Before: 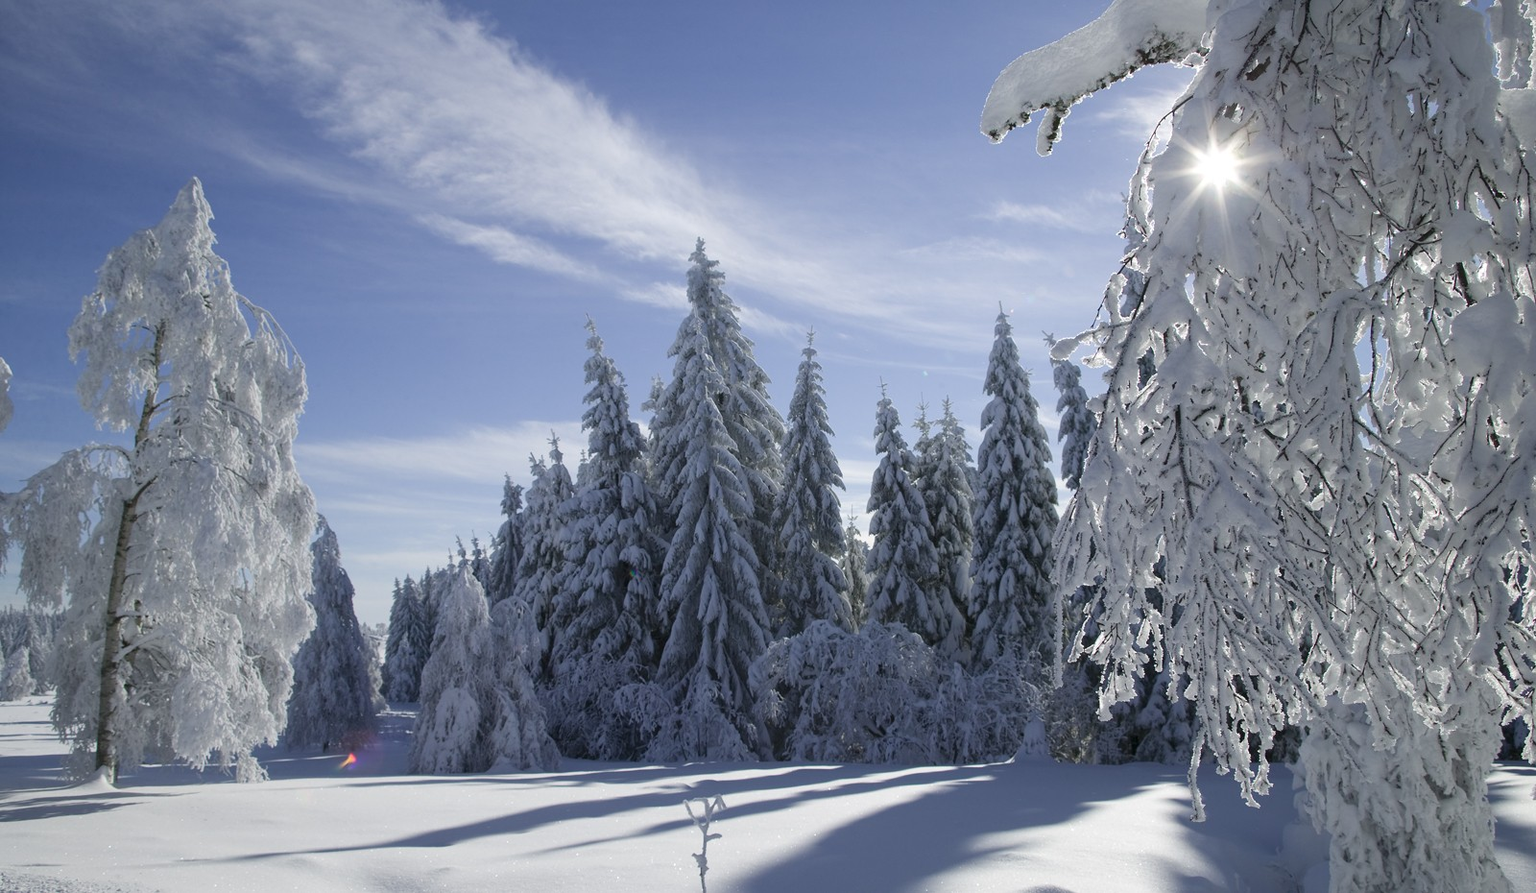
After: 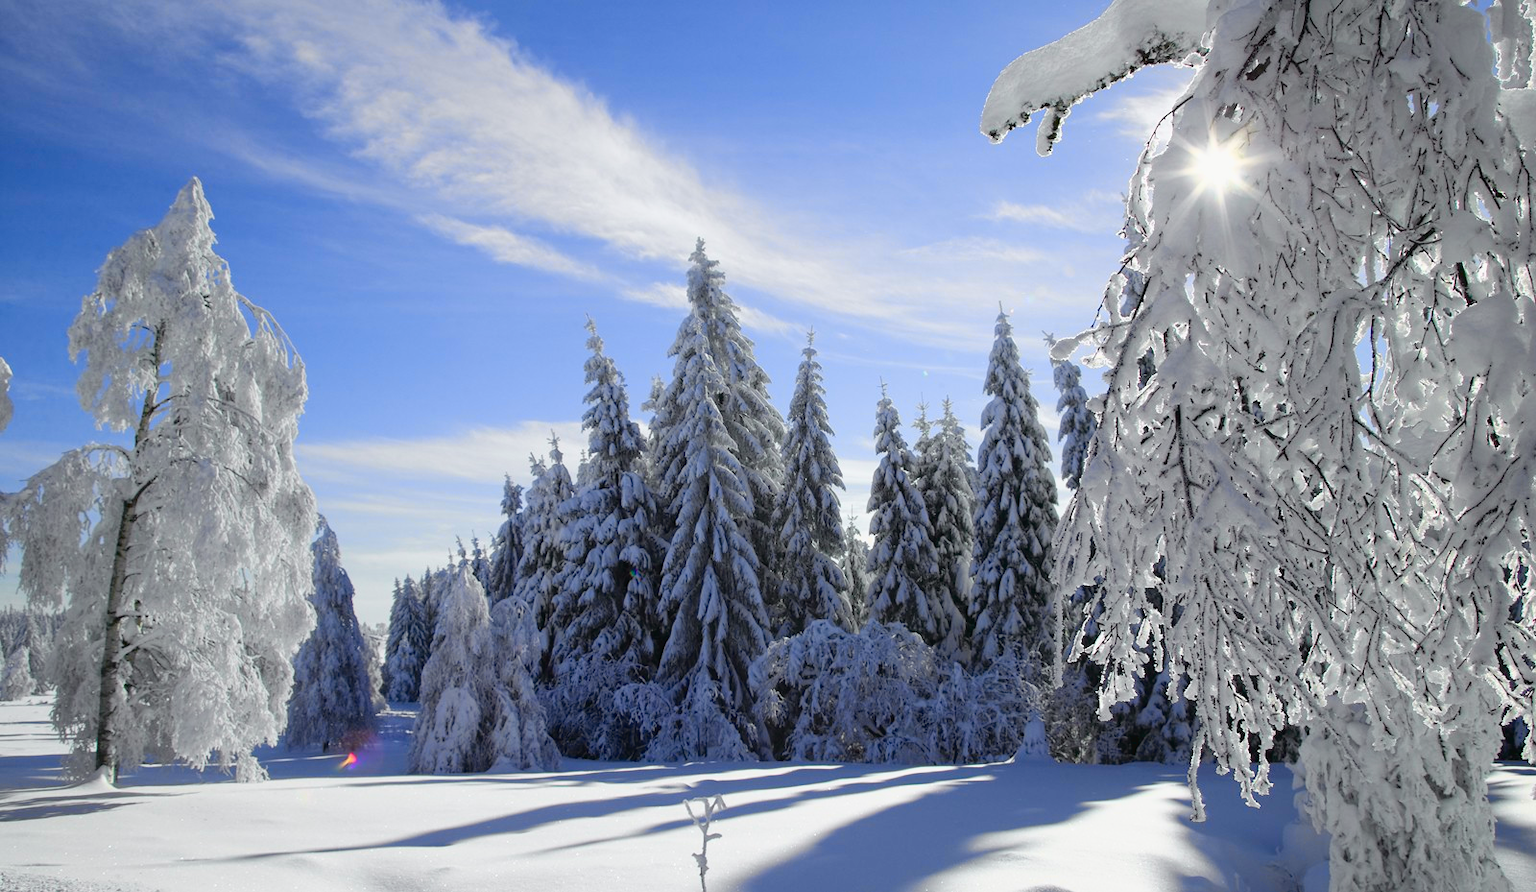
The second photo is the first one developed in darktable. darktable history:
color balance rgb: shadows lift › chroma 3.188%, shadows lift › hue 281.3°, global offset › luminance -0.469%, linear chroma grading › global chroma 15.145%, perceptual saturation grading › global saturation 0.578%, global vibrance 20%
tone curve: curves: ch0 [(0.003, 0.029) (0.037, 0.036) (0.149, 0.117) (0.297, 0.318) (0.422, 0.474) (0.531, 0.6) (0.743, 0.809) (0.889, 0.941) (1, 0.98)]; ch1 [(0, 0) (0.305, 0.325) (0.453, 0.437) (0.482, 0.479) (0.501, 0.5) (0.506, 0.503) (0.564, 0.578) (0.587, 0.625) (0.666, 0.727) (1, 1)]; ch2 [(0, 0) (0.323, 0.277) (0.408, 0.399) (0.45, 0.48) (0.499, 0.502) (0.512, 0.523) (0.57, 0.595) (0.653, 0.671) (0.768, 0.744) (1, 1)], color space Lab, independent channels, preserve colors none
